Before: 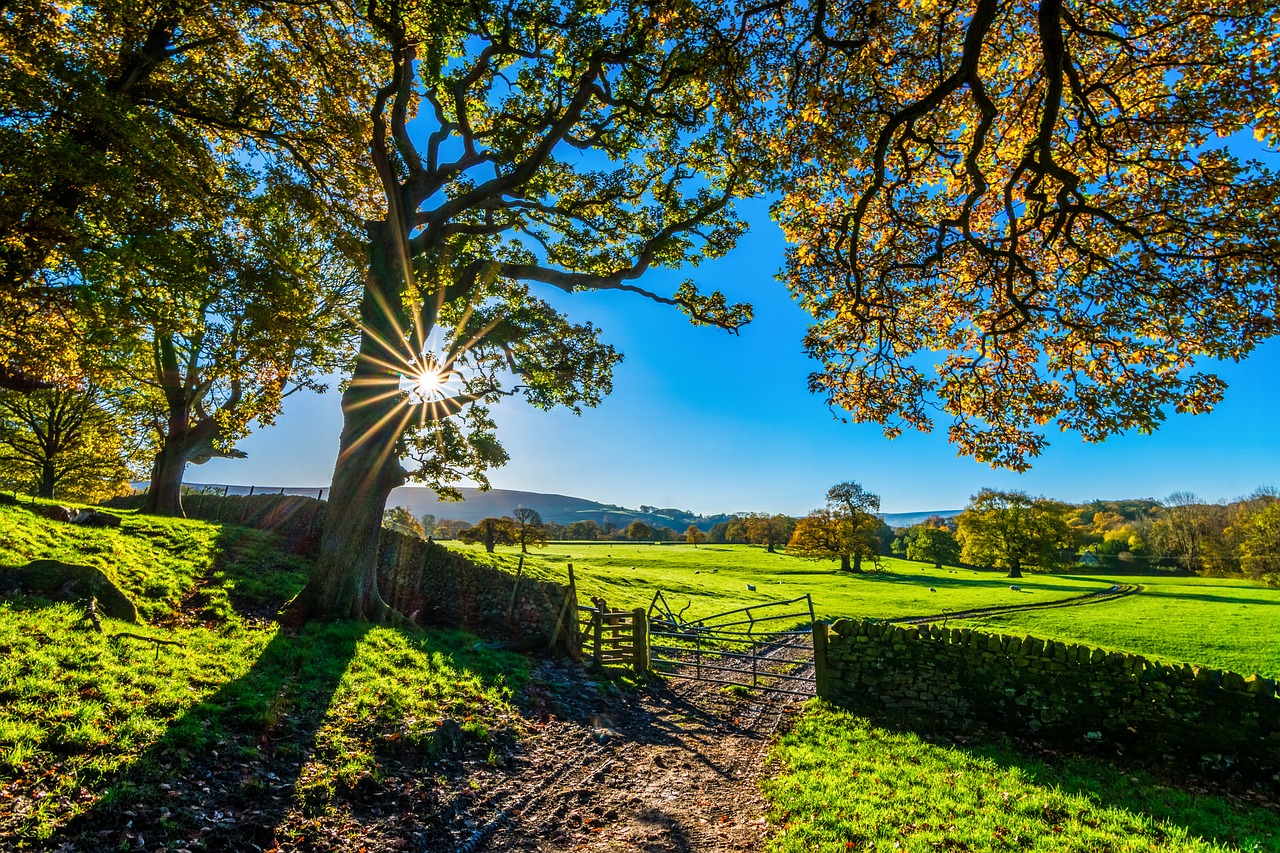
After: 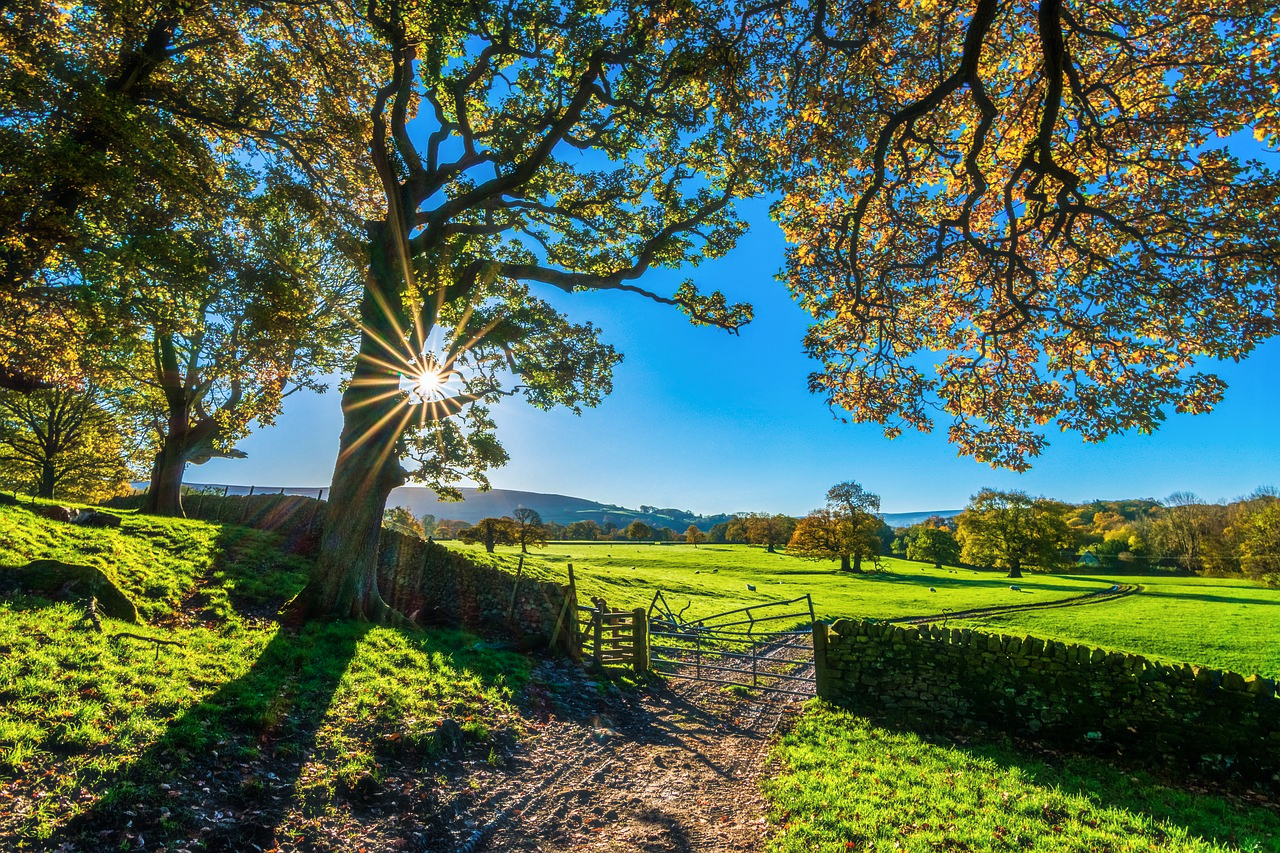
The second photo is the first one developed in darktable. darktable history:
velvia: strength 27%
haze removal: strength -0.05
